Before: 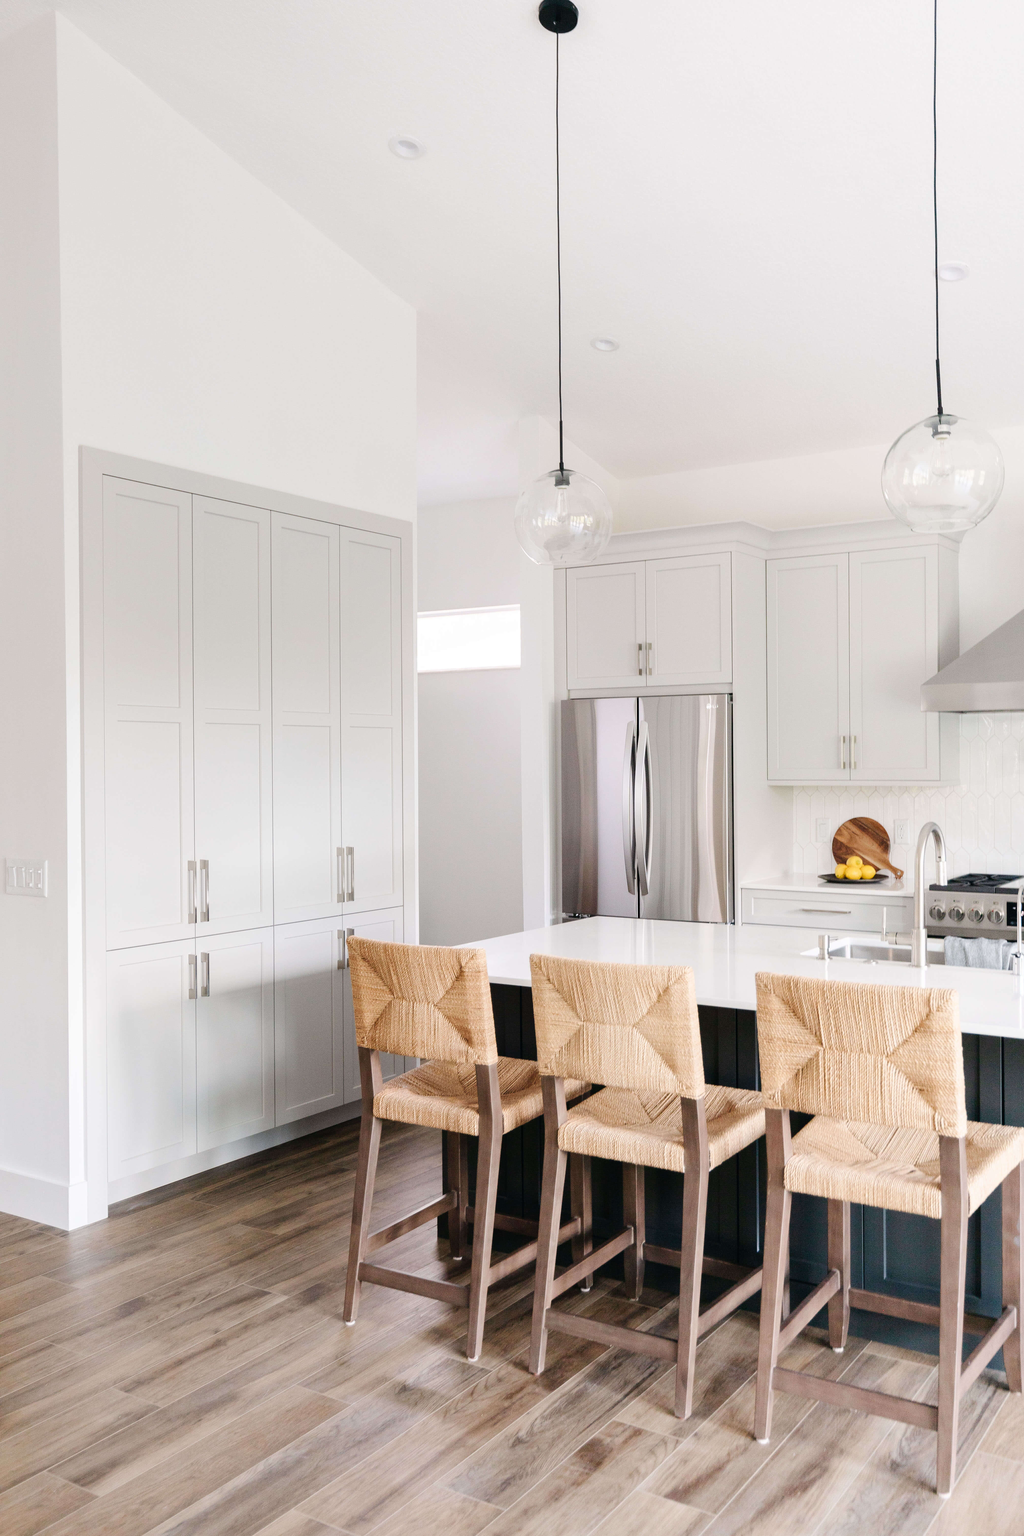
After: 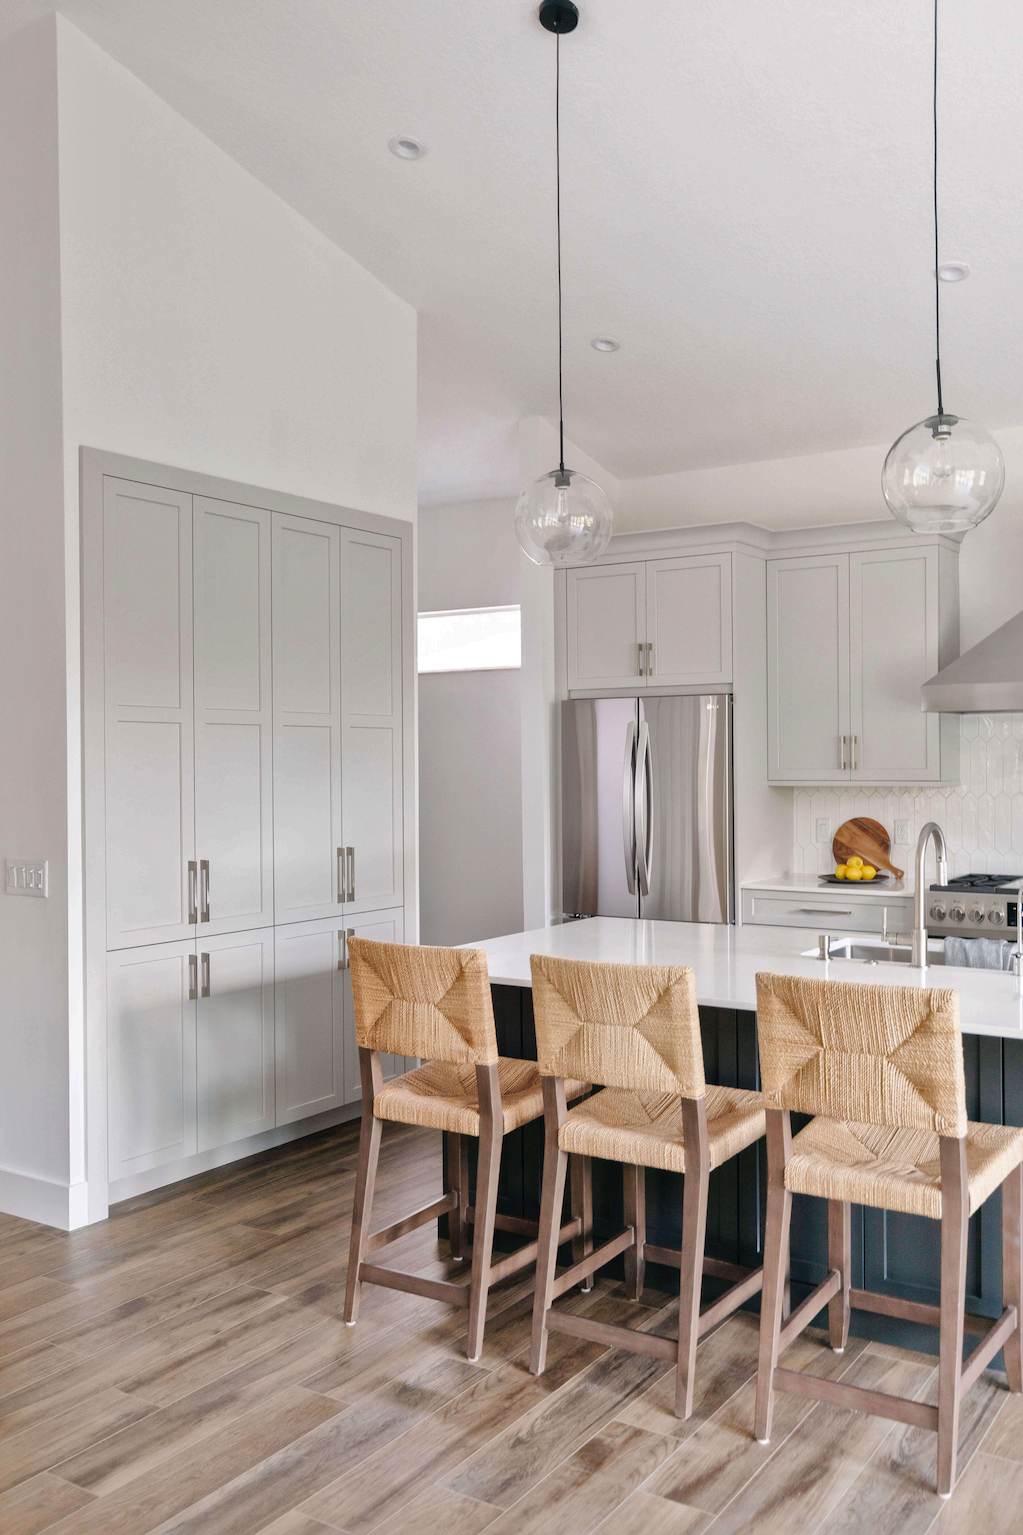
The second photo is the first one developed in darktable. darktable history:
shadows and highlights: shadows 40.05, highlights -59.99
